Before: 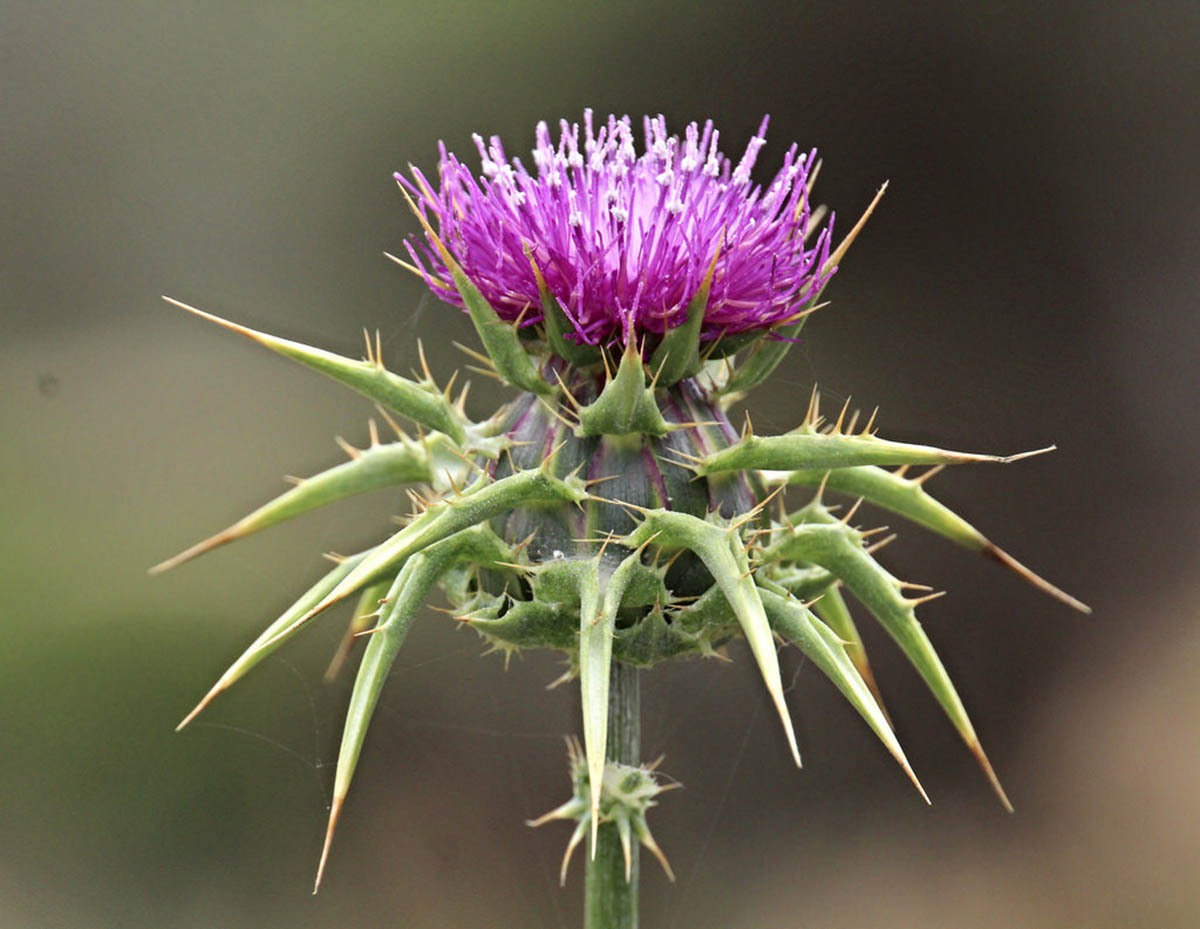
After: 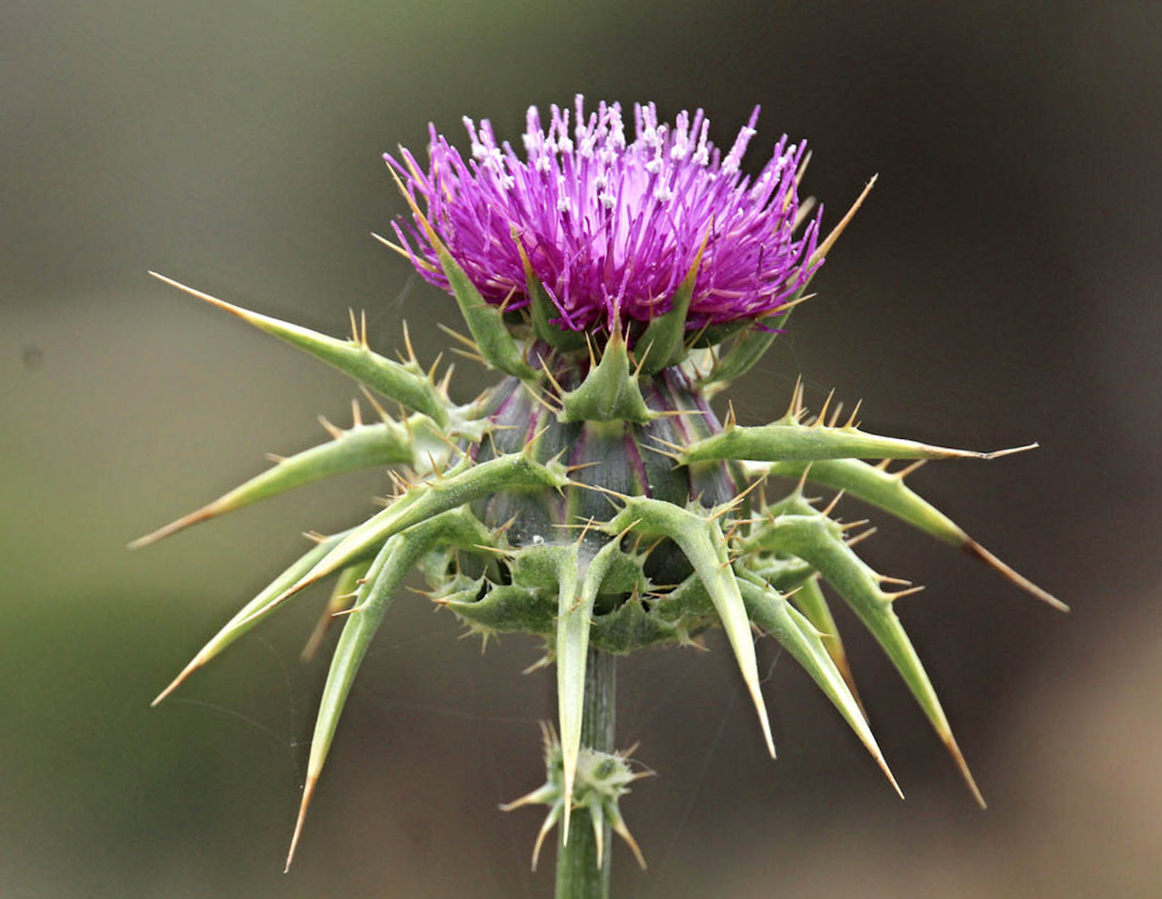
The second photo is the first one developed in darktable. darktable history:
crop and rotate: angle -1.46°
